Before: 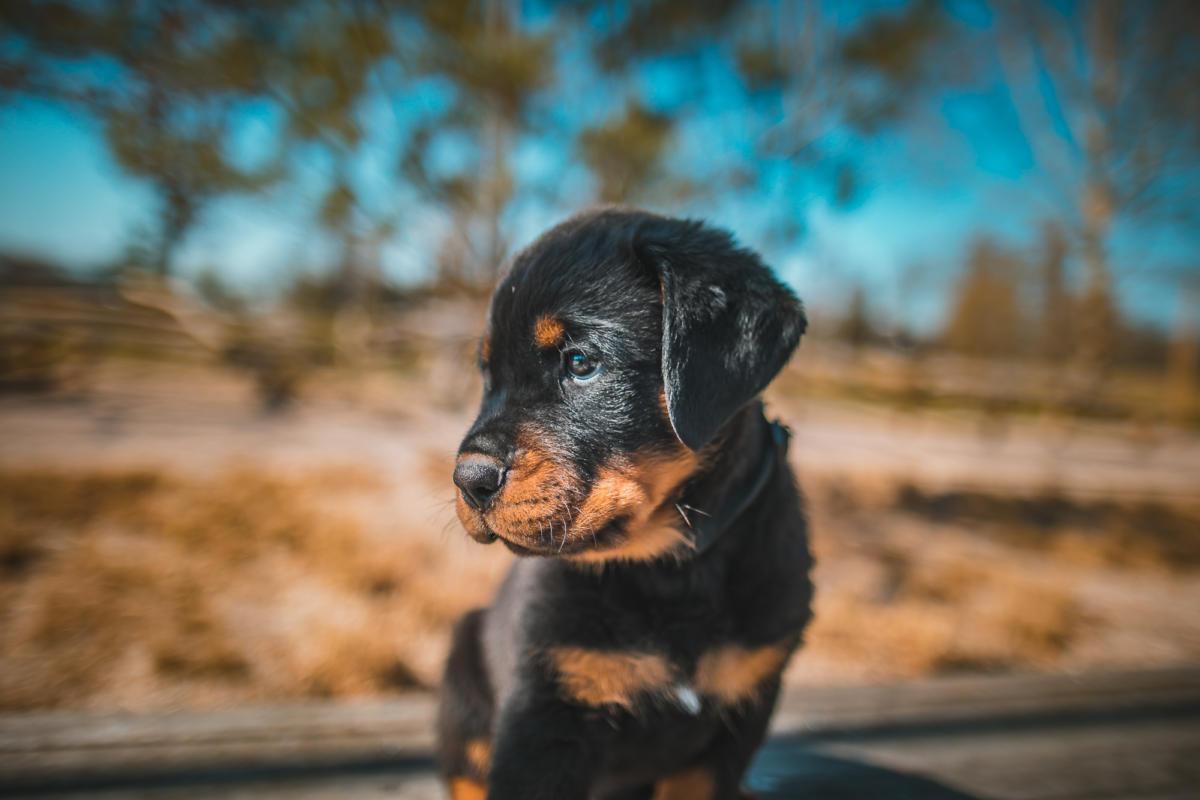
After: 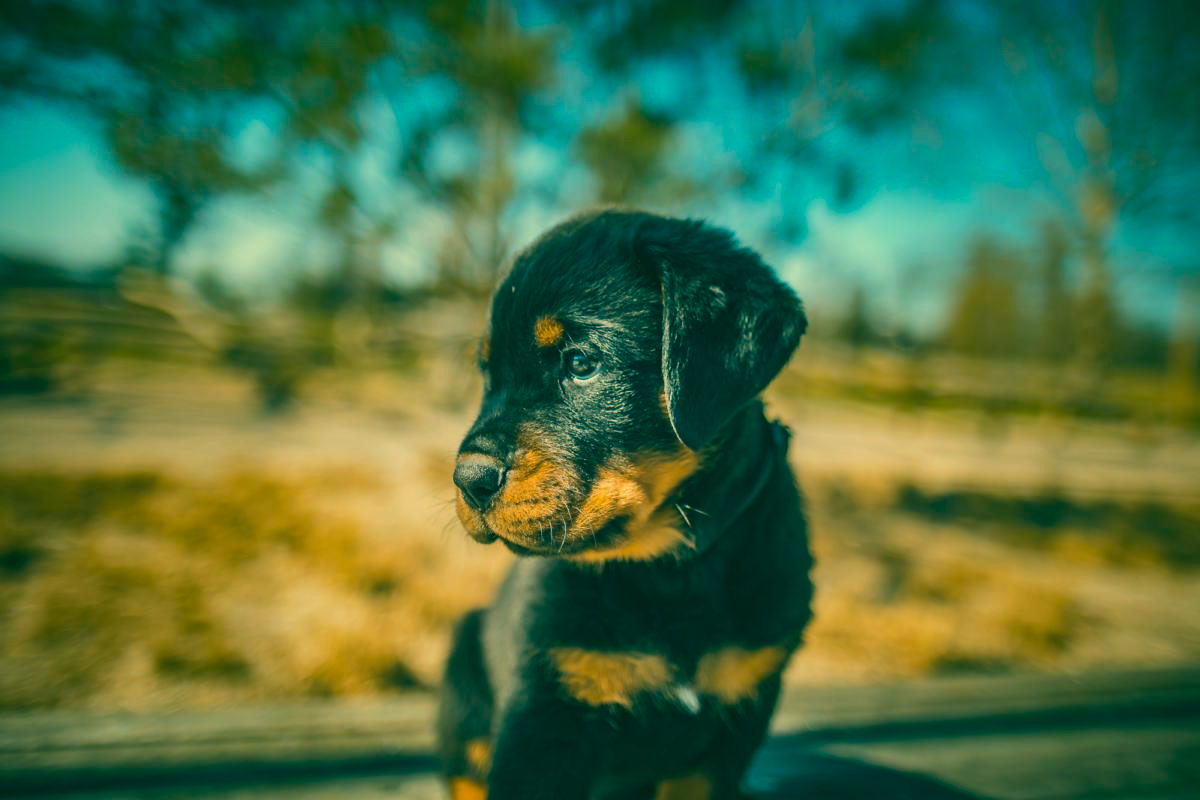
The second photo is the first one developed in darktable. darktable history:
color correction: highlights a* 1.83, highlights b* 34.02, shadows a* -36.68, shadows b* -5.48
contrast brightness saturation: contrast 0.04, saturation 0.07
